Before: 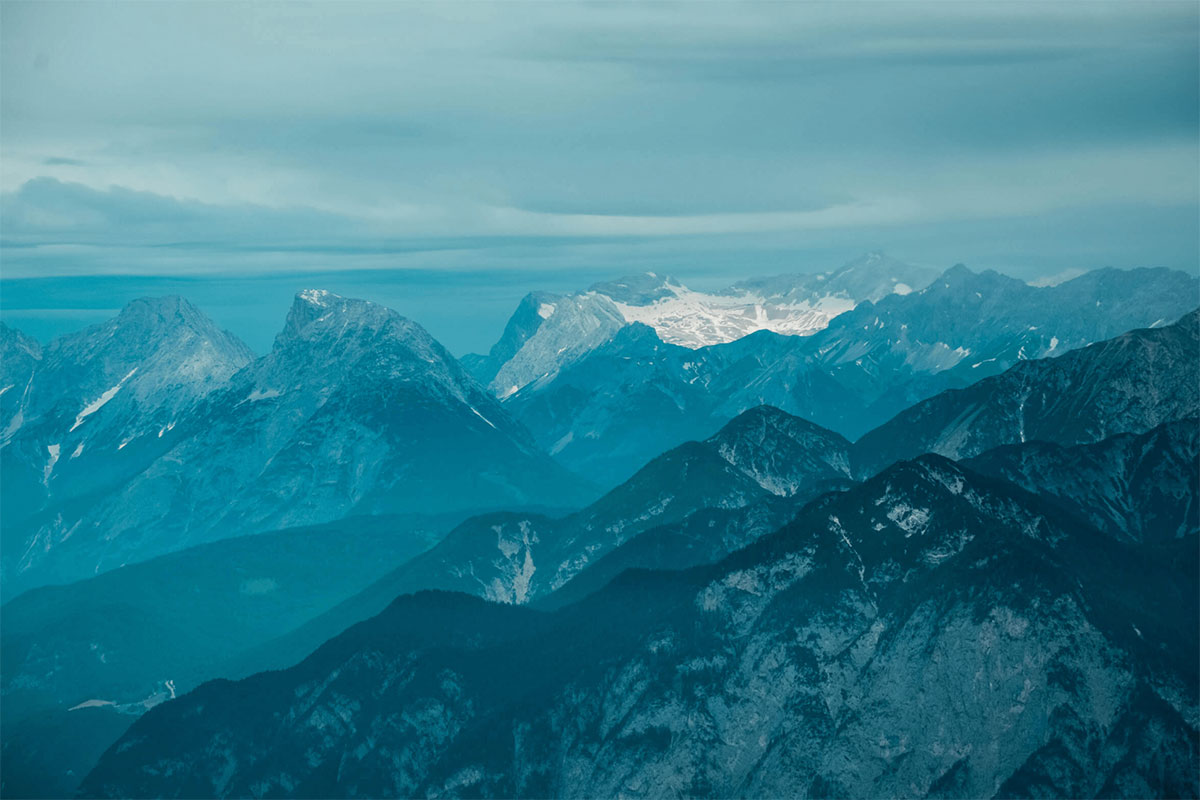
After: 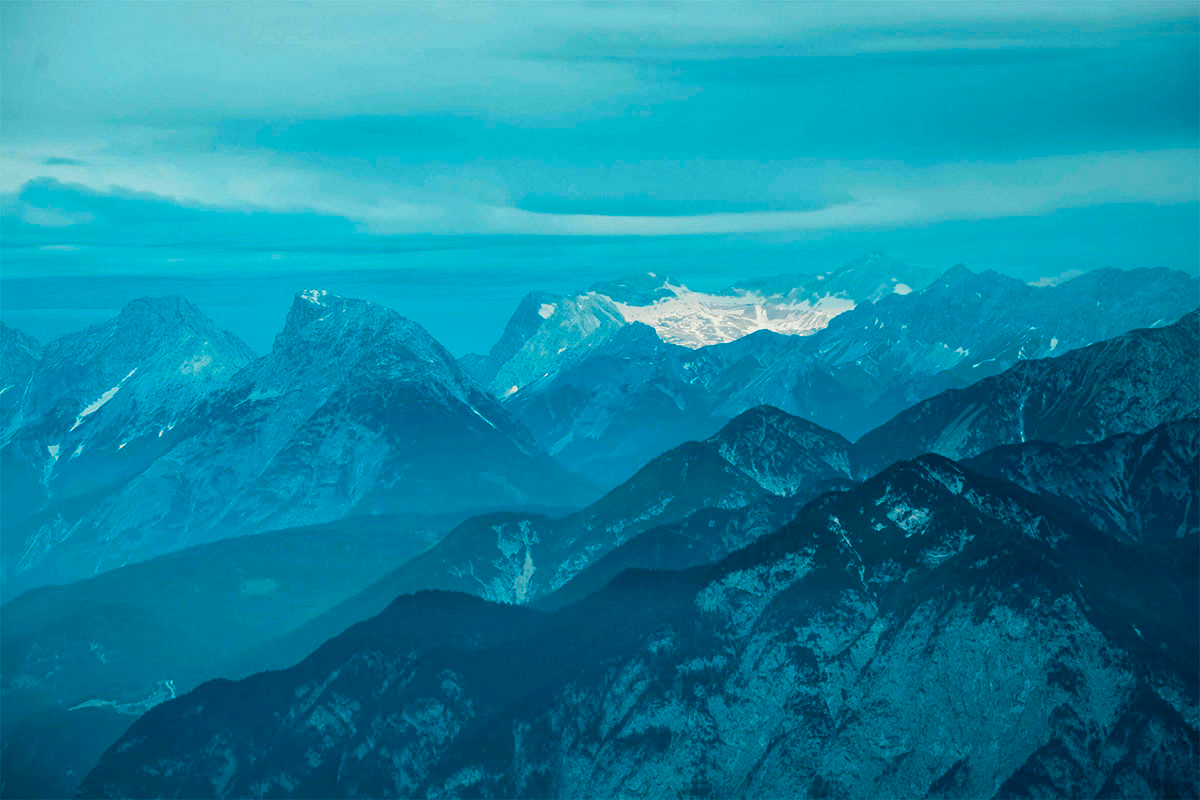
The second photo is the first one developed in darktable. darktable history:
local contrast: mode bilateral grid, contrast 20, coarseness 51, detail 120%, midtone range 0.2
exposure: compensate highlight preservation false
color balance rgb: linear chroma grading › shadows -39.418%, linear chroma grading › highlights 40.184%, linear chroma grading › global chroma 44.442%, linear chroma grading › mid-tones -29.986%, perceptual saturation grading › global saturation 20%, perceptual saturation grading › highlights -14.059%, perceptual saturation grading › shadows 50.226%
